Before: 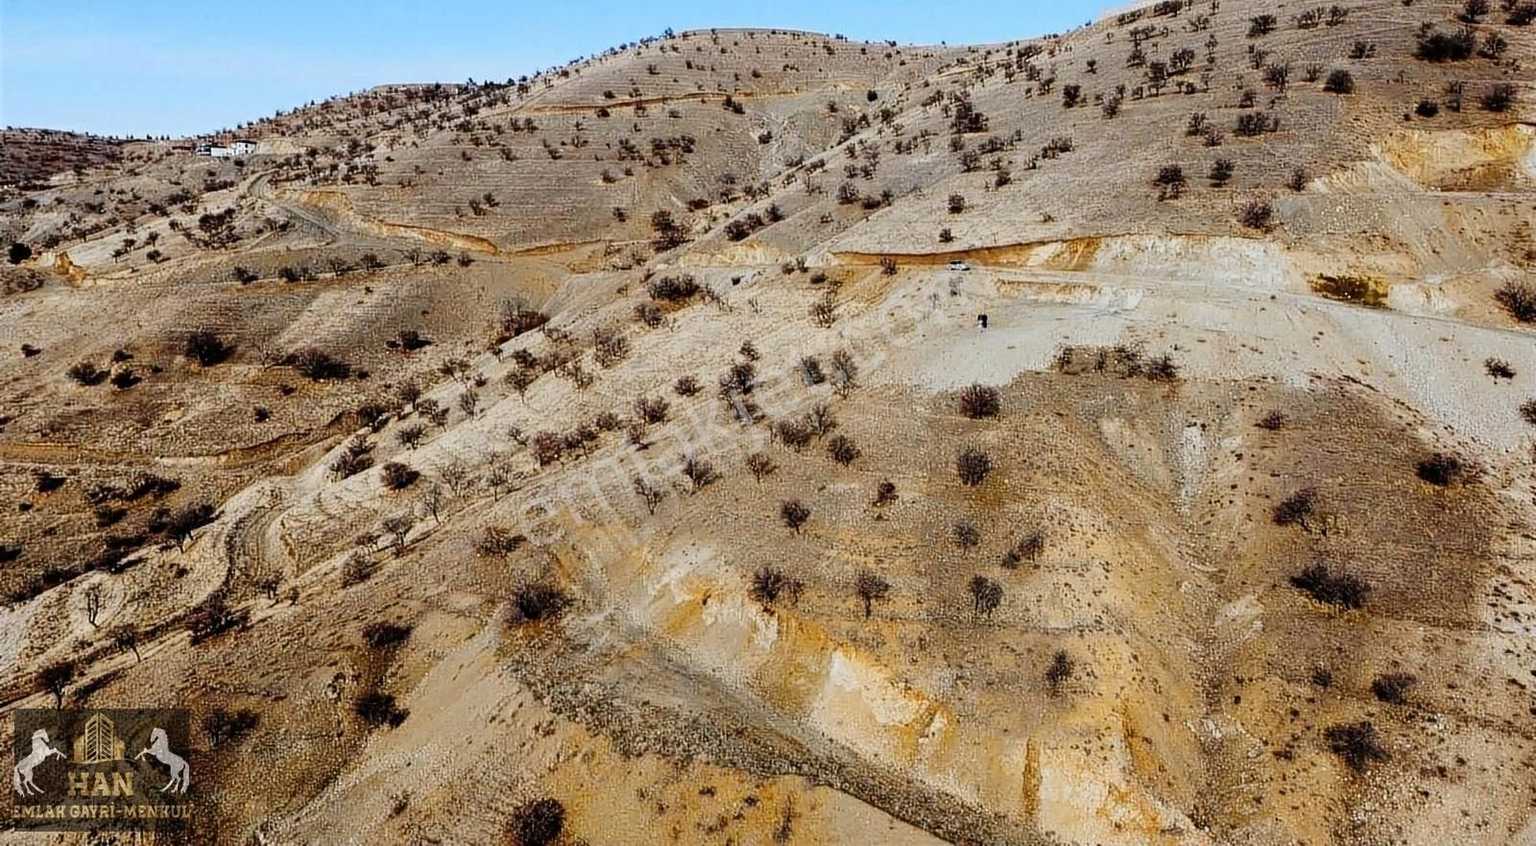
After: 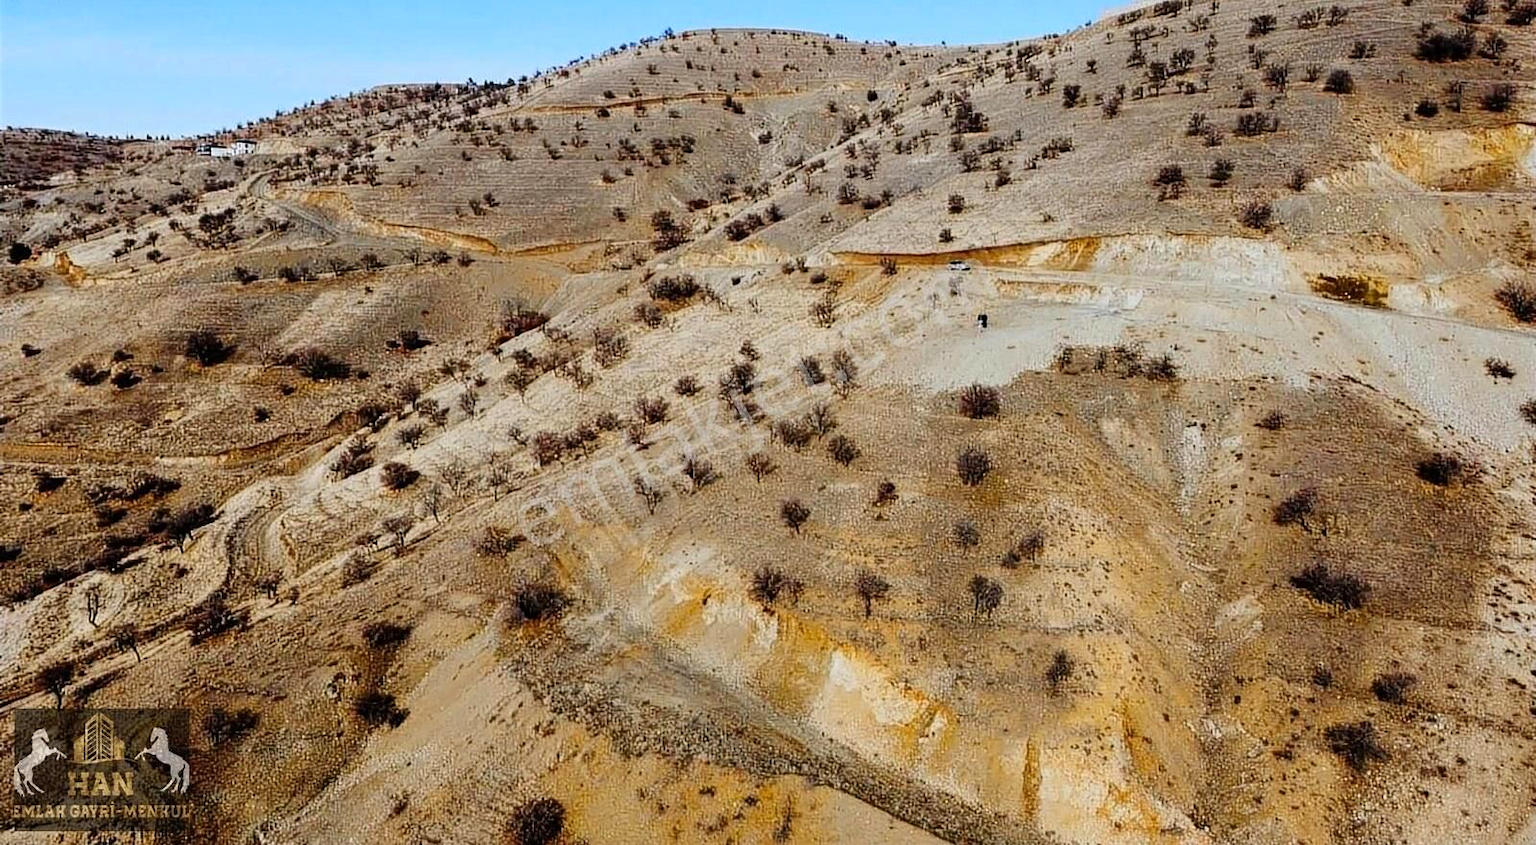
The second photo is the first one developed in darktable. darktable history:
color correction: highlights b* -0.004, saturation 1.13
